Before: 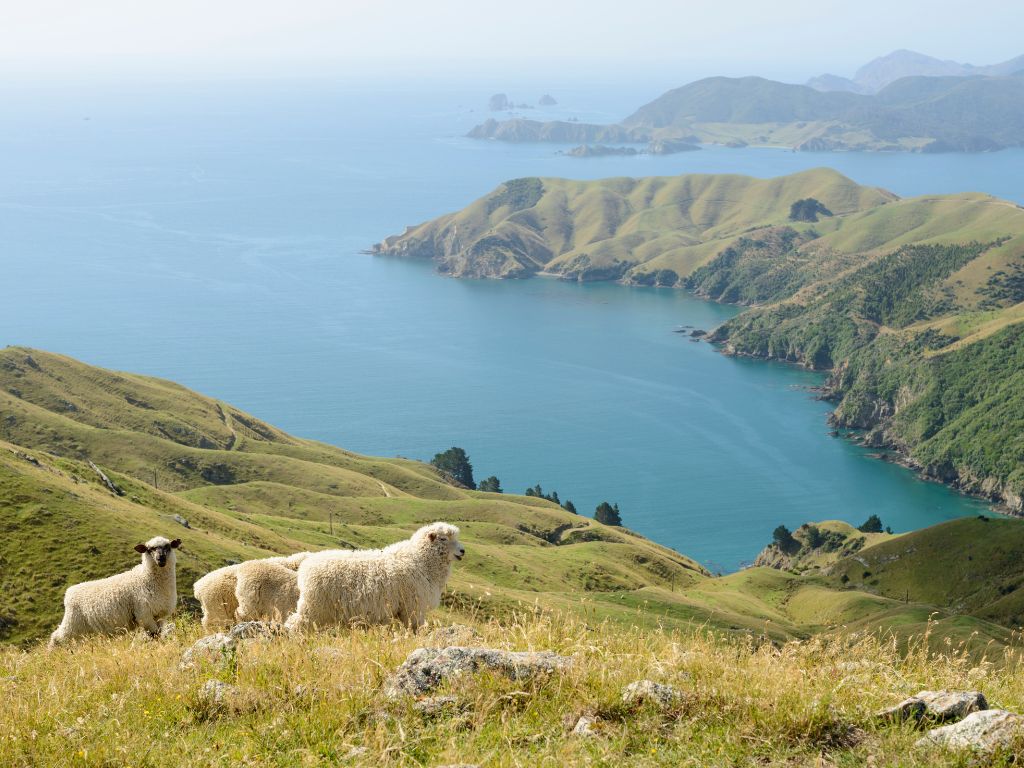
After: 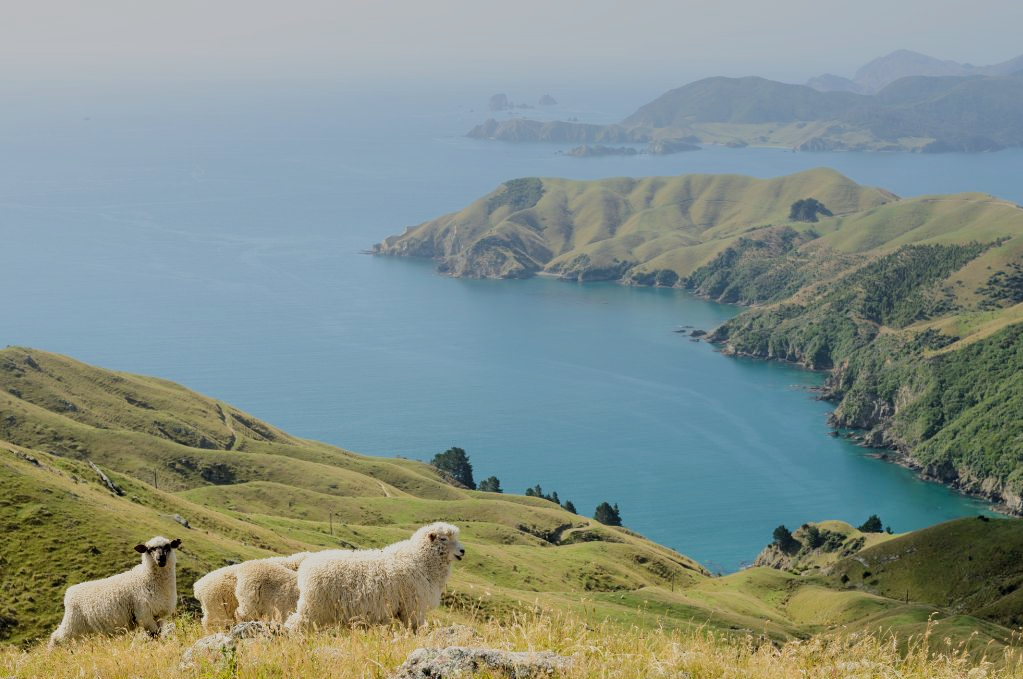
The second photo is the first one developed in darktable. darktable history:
graduated density: on, module defaults
filmic rgb: black relative exposure -7.65 EV, white relative exposure 4.56 EV, hardness 3.61, contrast 1.05
crop and rotate: top 0%, bottom 11.49%
